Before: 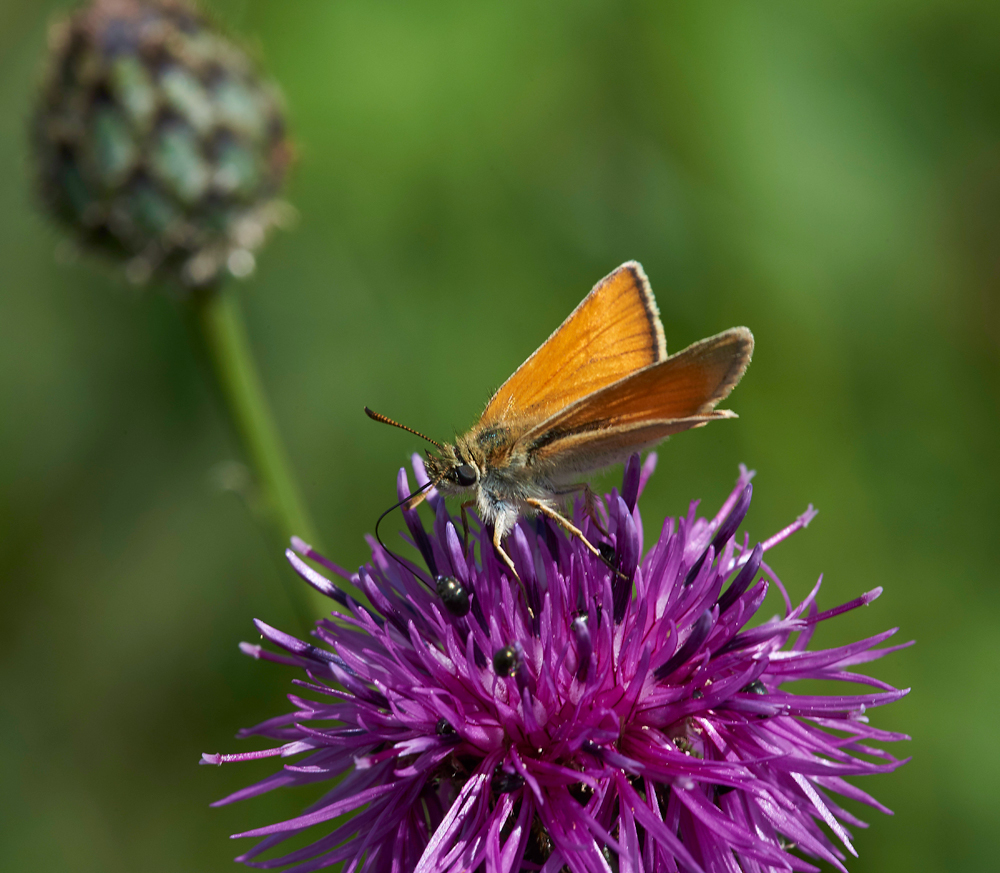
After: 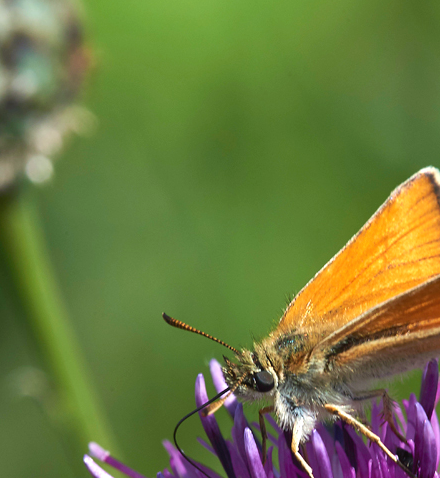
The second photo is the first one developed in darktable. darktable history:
exposure: black level correction -0.002, exposure 0.54 EV, compensate highlight preservation false
crop: left 20.248%, top 10.86%, right 35.675%, bottom 34.321%
